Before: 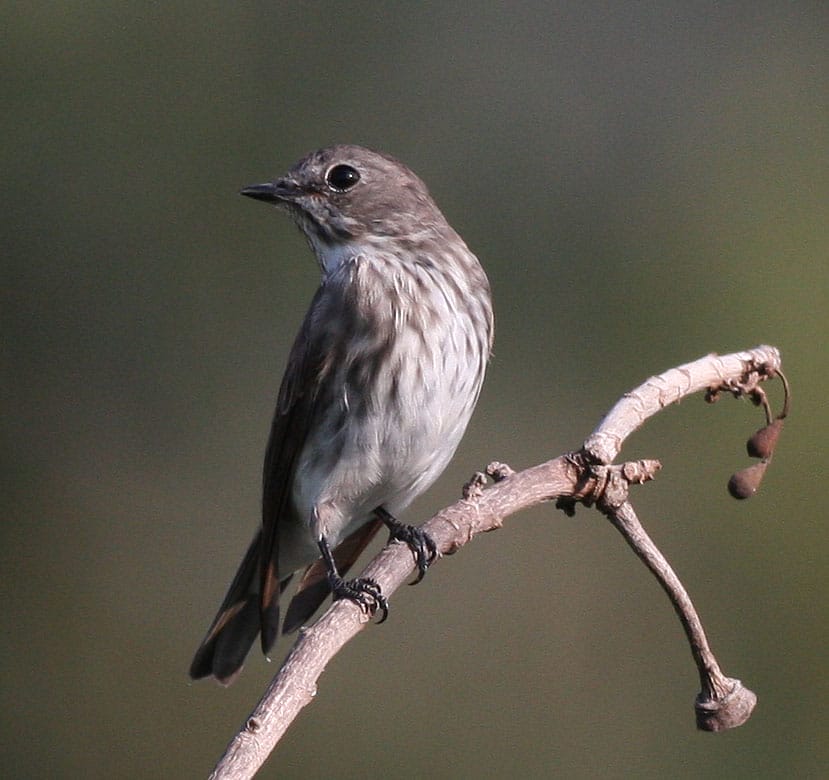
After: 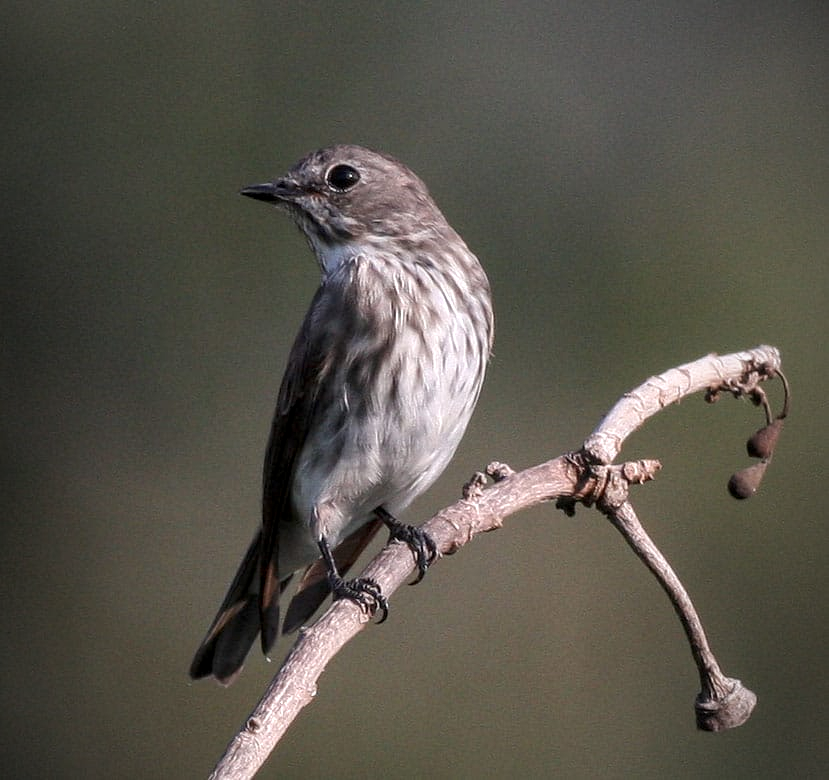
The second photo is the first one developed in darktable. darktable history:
local contrast: detail 130%
vignetting: fall-off start 96.35%, fall-off radius 100.67%, width/height ratio 0.613
